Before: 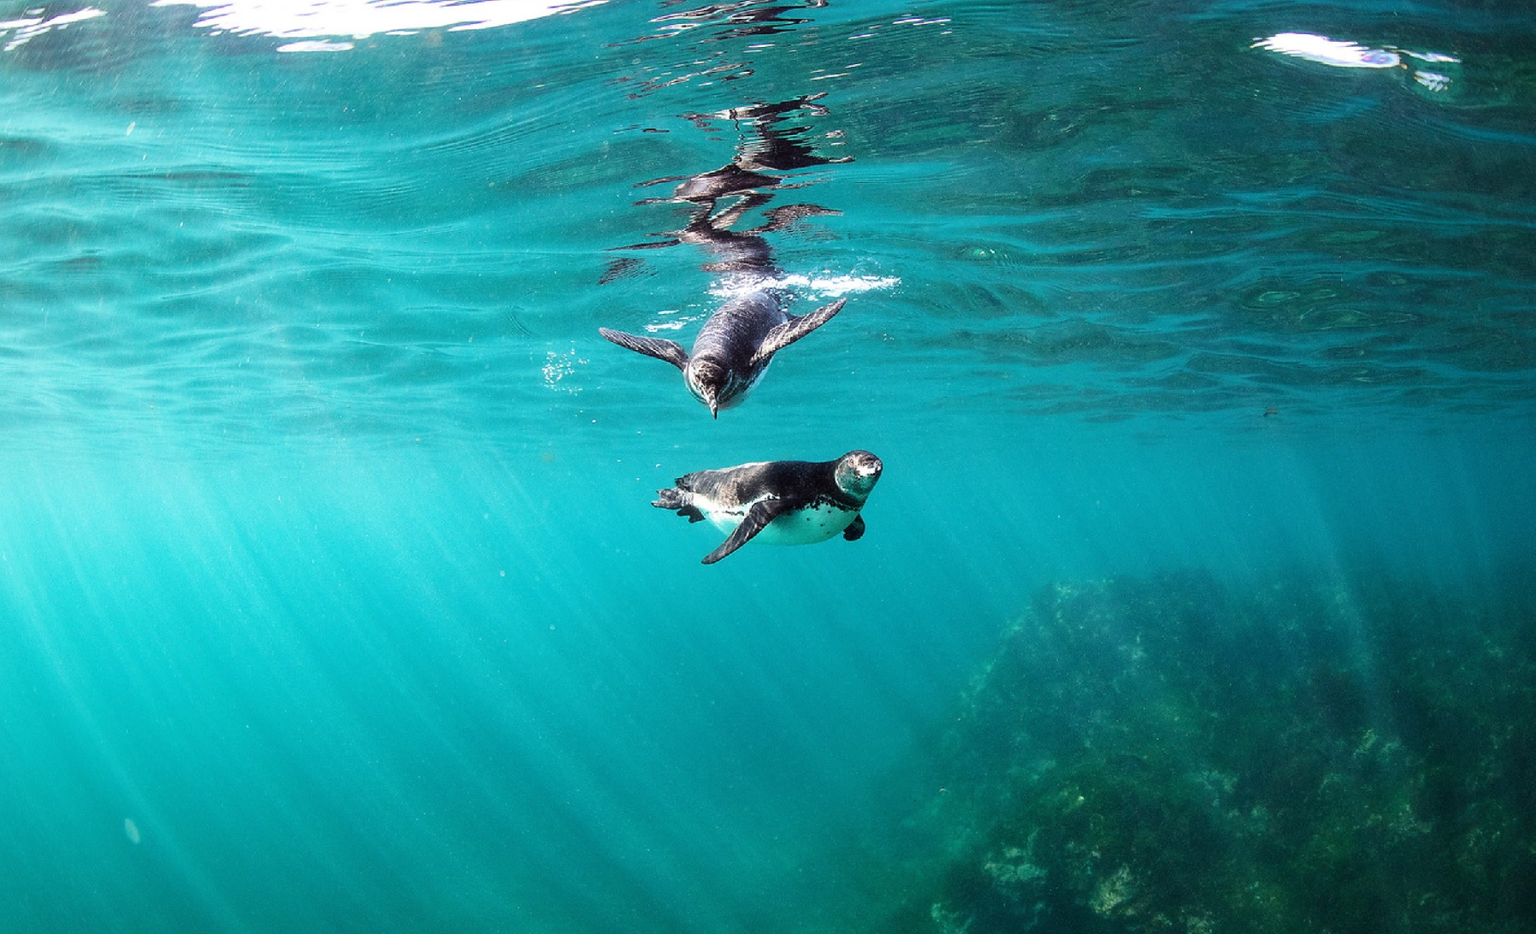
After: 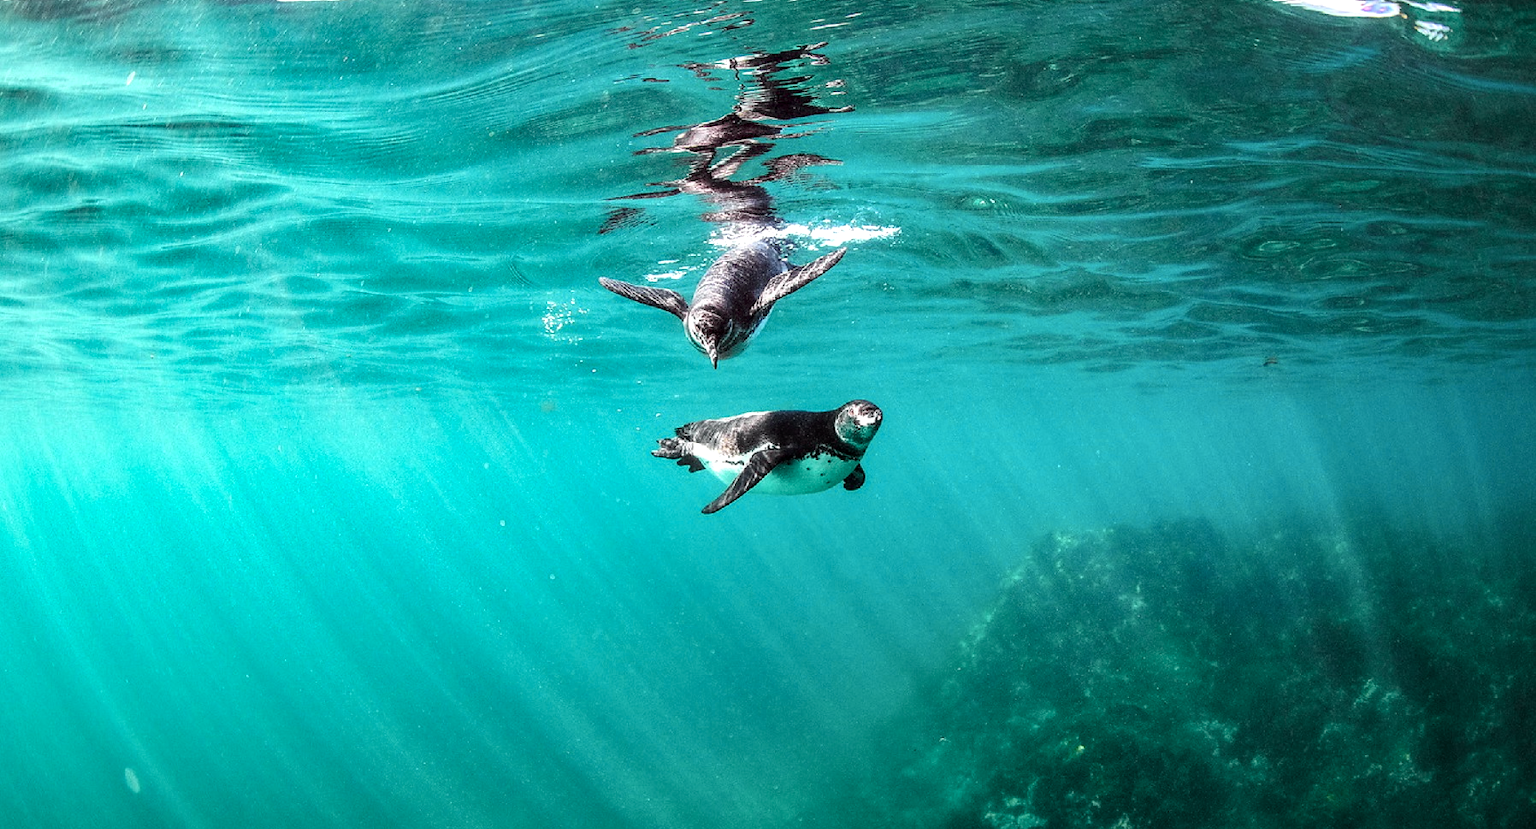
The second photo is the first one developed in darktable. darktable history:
local contrast: detail 130%
crop and rotate: top 5.48%, bottom 5.687%
shadows and highlights: shadows 12.36, white point adjustment 1.15, soften with gaussian
tone curve: curves: ch0 [(0, 0.015) (0.037, 0.032) (0.131, 0.113) (0.275, 0.26) (0.497, 0.505) (0.617, 0.643) (0.704, 0.735) (0.813, 0.842) (0.911, 0.931) (0.997, 1)]; ch1 [(0, 0) (0.301, 0.3) (0.444, 0.438) (0.493, 0.494) (0.501, 0.5) (0.534, 0.543) (0.582, 0.605) (0.658, 0.687) (0.746, 0.79) (1, 1)]; ch2 [(0, 0) (0.246, 0.234) (0.36, 0.356) (0.415, 0.426) (0.476, 0.492) (0.502, 0.499) (0.525, 0.517) (0.533, 0.534) (0.586, 0.598) (0.634, 0.643) (0.706, 0.717) (0.853, 0.83) (1, 0.951)], color space Lab, independent channels, preserve colors none
exposure: exposure 0.164 EV, compensate highlight preservation false
